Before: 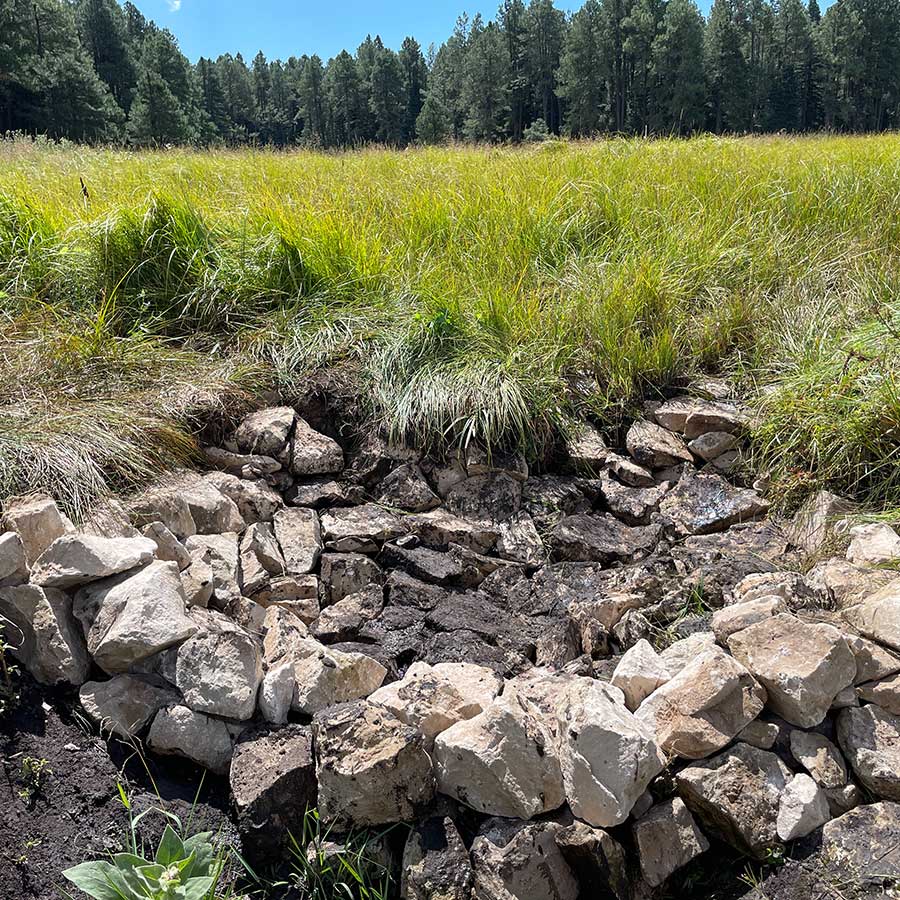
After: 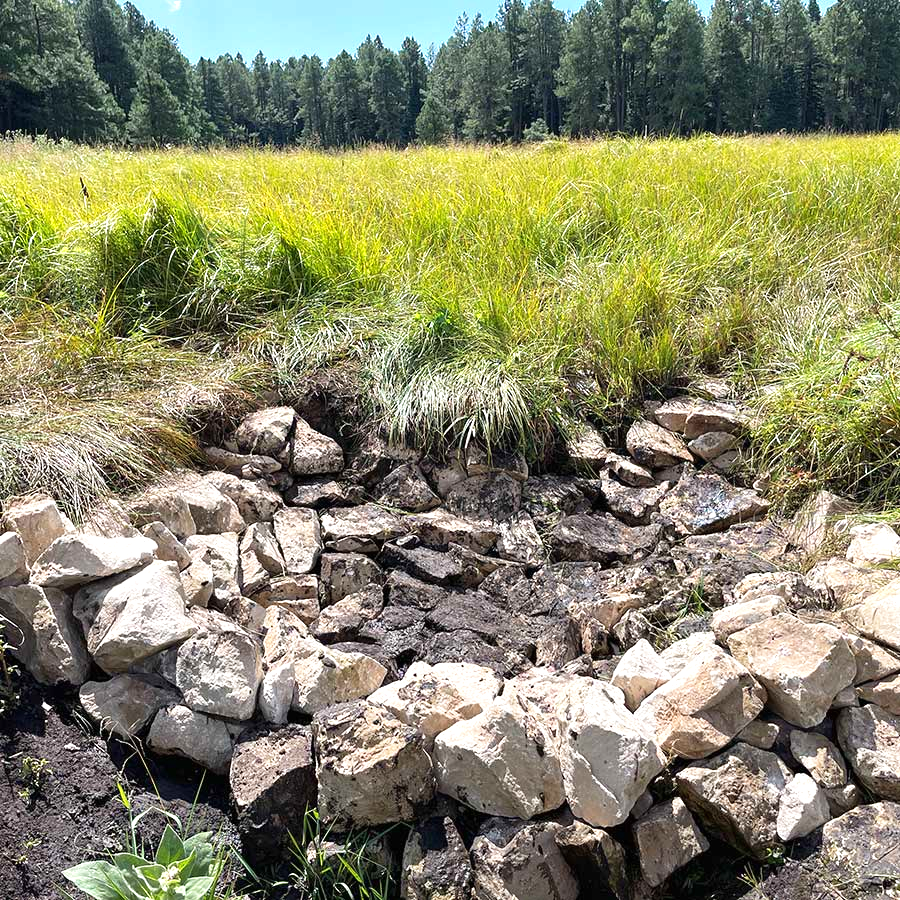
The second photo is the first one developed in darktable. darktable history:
velvia: strength 9.54%
exposure: black level correction 0, exposure 0.5 EV, compensate highlight preservation false
tone curve: curves: ch0 [(0, 0) (0.003, 0.003) (0.011, 0.012) (0.025, 0.026) (0.044, 0.046) (0.069, 0.072) (0.1, 0.104) (0.136, 0.141) (0.177, 0.185) (0.224, 0.234) (0.277, 0.289) (0.335, 0.349) (0.399, 0.415) (0.468, 0.488) (0.543, 0.566) (0.623, 0.649) (0.709, 0.739) (0.801, 0.834) (0.898, 0.923) (1, 1)], preserve colors none
